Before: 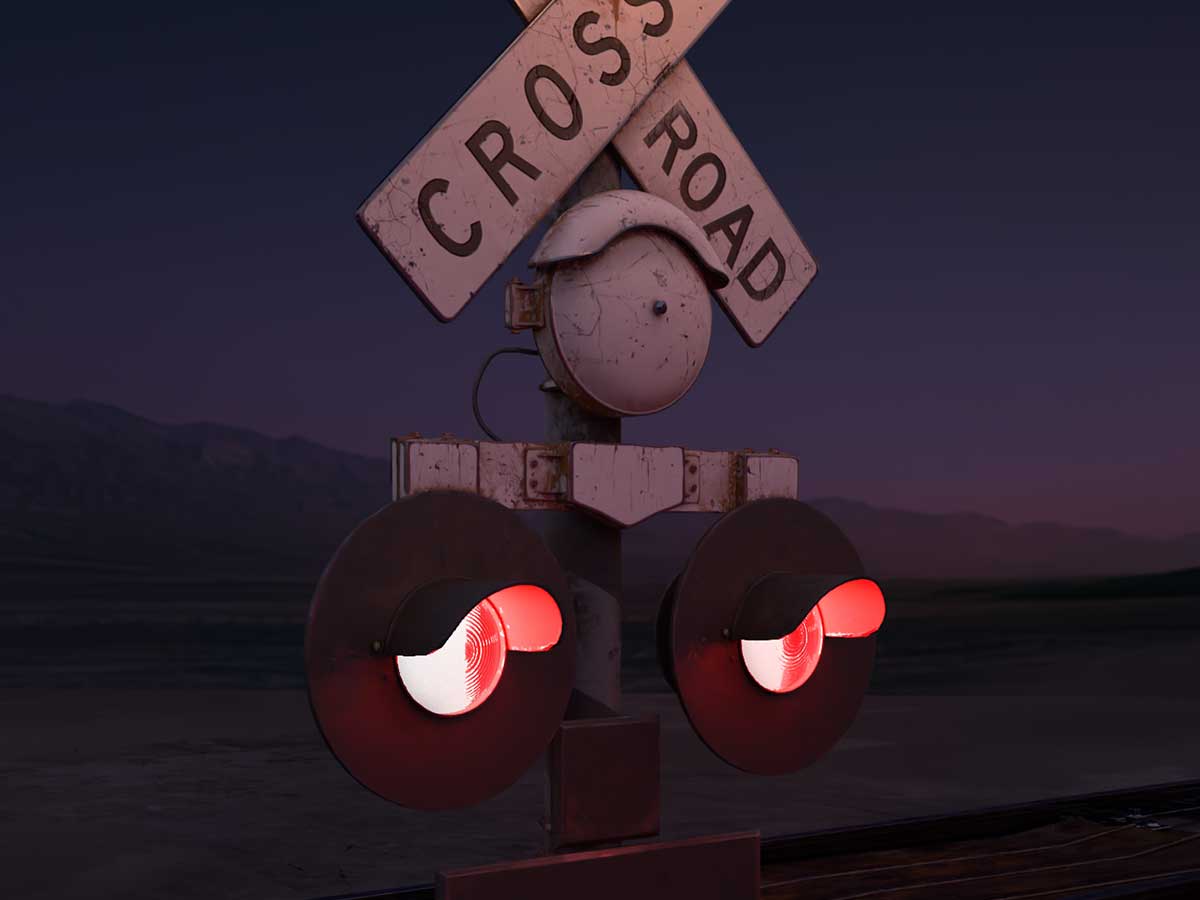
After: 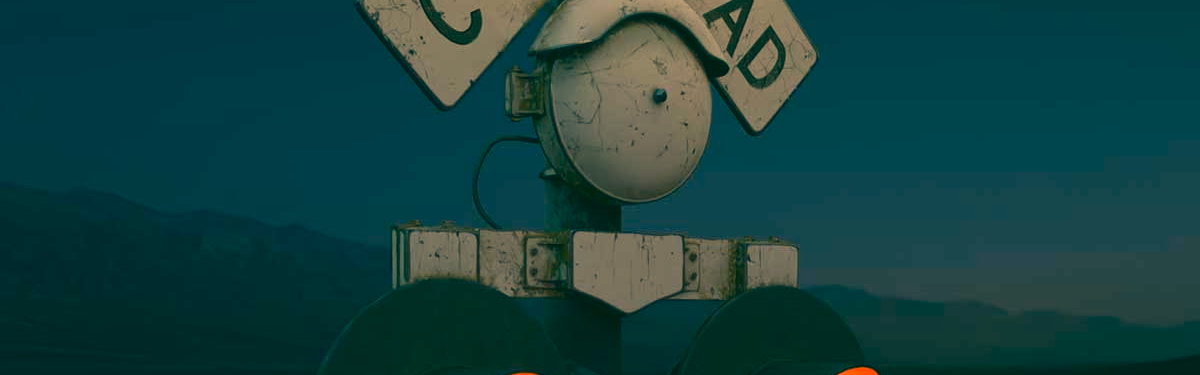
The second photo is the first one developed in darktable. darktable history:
color correction: highlights a* 1.75, highlights b* 34.36, shadows a* -37.41, shadows b* -5.64
crop and rotate: top 23.565%, bottom 34.687%
base curve: curves: ch0 [(0, 0) (0.283, 0.295) (1, 1)], preserve colors none
exposure: black level correction -0.002, exposure 0.543 EV, compensate exposure bias true, compensate highlight preservation false
